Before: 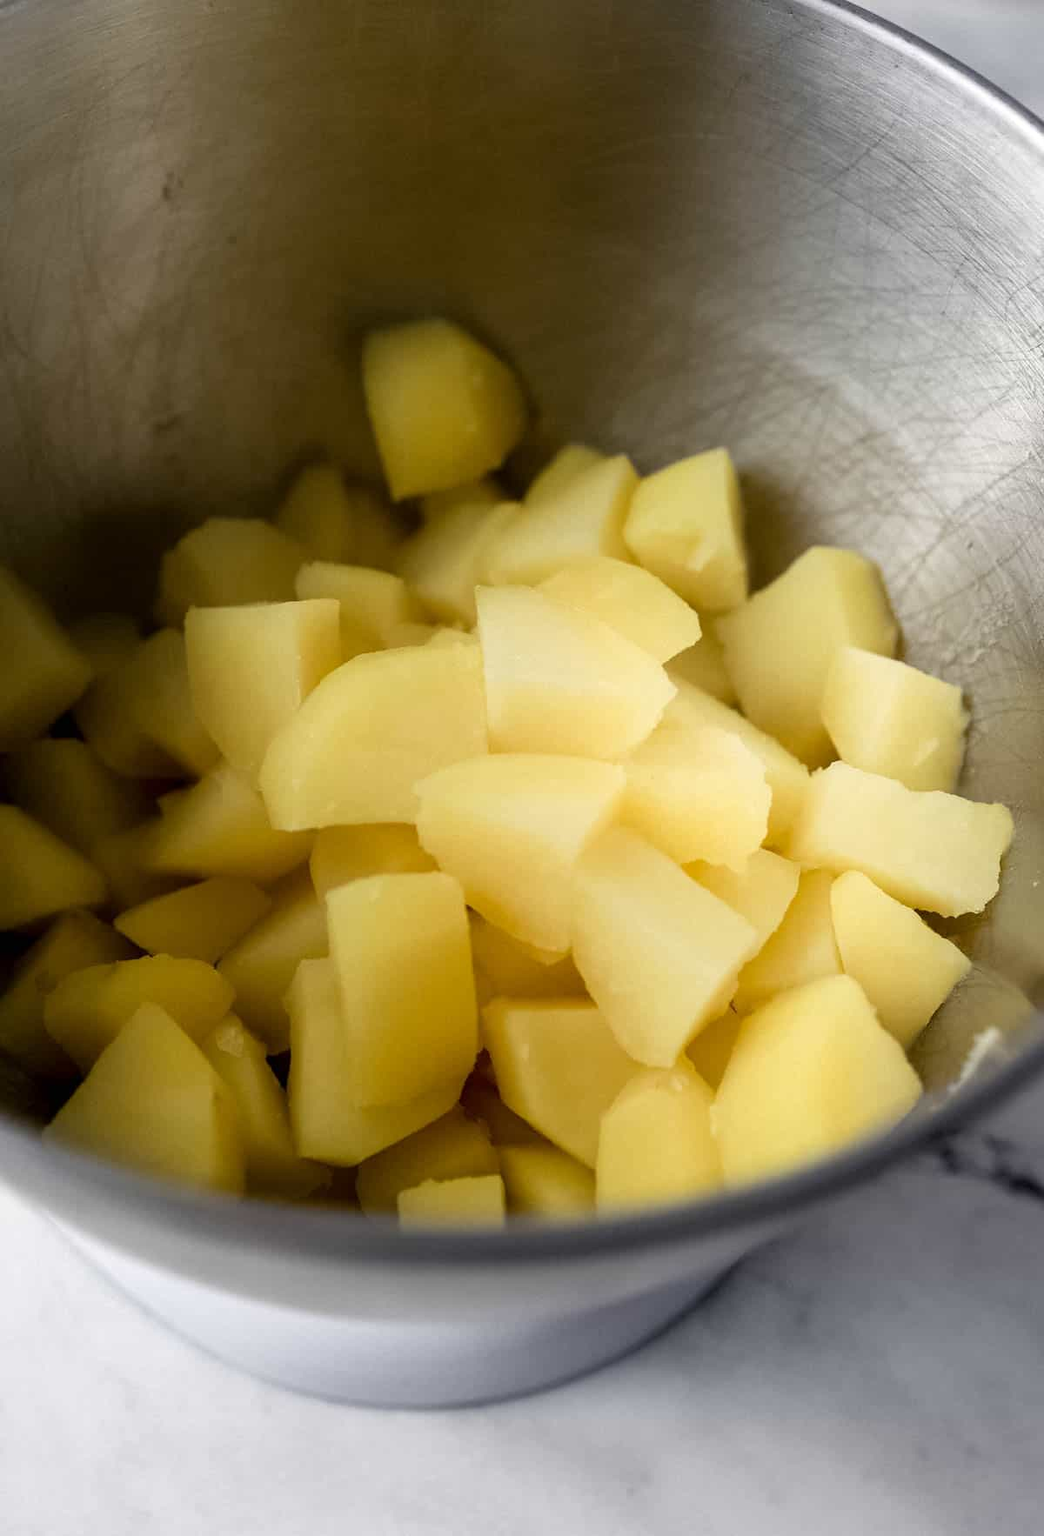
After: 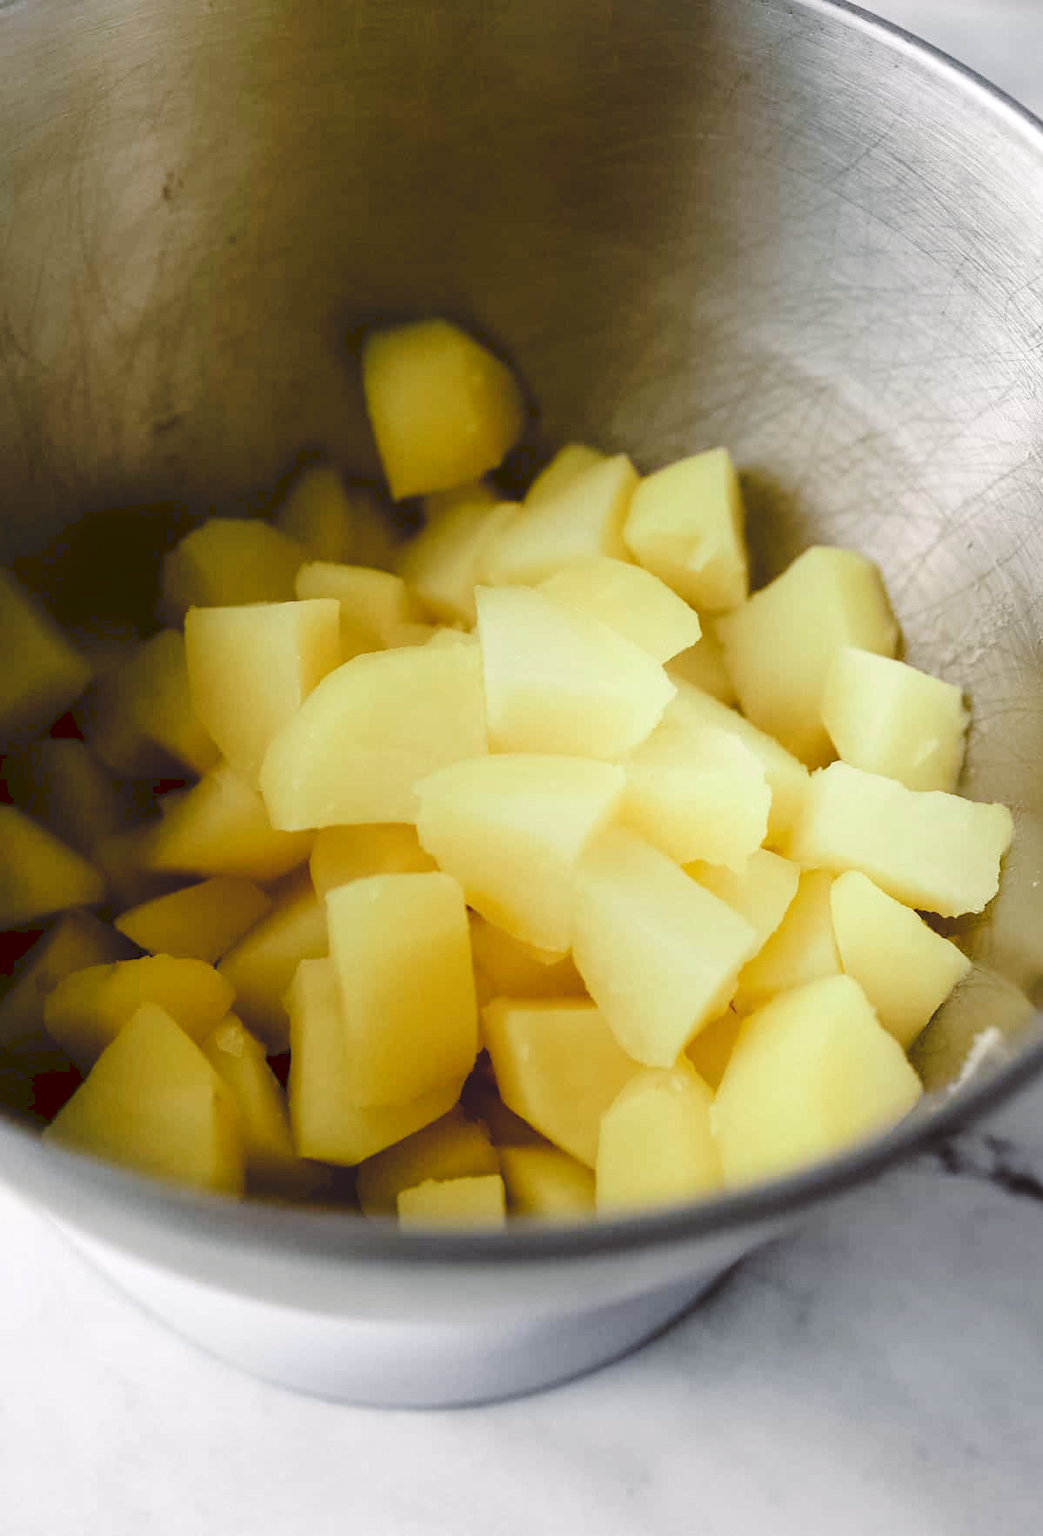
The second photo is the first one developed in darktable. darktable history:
tone curve: curves: ch0 [(0, 0) (0.003, 0.112) (0.011, 0.115) (0.025, 0.111) (0.044, 0.114) (0.069, 0.126) (0.1, 0.144) (0.136, 0.164) (0.177, 0.196) (0.224, 0.249) (0.277, 0.316) (0.335, 0.401) (0.399, 0.487) (0.468, 0.571) (0.543, 0.647) (0.623, 0.728) (0.709, 0.795) (0.801, 0.866) (0.898, 0.933) (1, 1)], preserve colors none
color look up table: target L [98.13, 91.35, 84.81, 74, 74.19, 78.51, 61.7, 56.83, 45.54, 52.75, 32.42, 16.88, 200.74, 102.65, 86.83, 73.1, 63.15, 60.44, 56.09, 56.05, 51.85, 47.94, 45.02, 39.12, 29.56, 28.73, 21.31, 2.647, 80.98, 84.94, 73.9, 62.7, 61.37, 61.85, 61.16, 68.45, 62.68, 37.96, 37.43, 39.03, 26, 30.87, 24.81, 2.292, 89.22, 71.1, 51.79, 48.82, 28.05], target a [-22.16, -21.8, -42.84, -32.13, -50.79, -19.83, -52.21, -8.423, -32.56, -8.513, -21.28, -15.99, 0, 0, 5.188, 18.98, 40.13, 24.62, 50.48, 25.35, 52.96, 25.49, 68.78, 57.57, 5.428, 0.707, 33.44, 18.42, 9.568, 19.81, 40.97, 41.31, 8.142, 57.38, 60.48, 14.92, 27.49, 52.67, 14.48, 40.56, 30.01, 22.92, 27.77, 16.37, -28.26, -6.48, -32.29, -7.22, -7.984], target b [35.09, 62.04, 13.23, 31.86, 31.23, 2.811, 52.27, 31.18, 41.8, 6.503, 36.53, 13.38, 0, -0.002, 11.52, 76.38, 54.23, 33.22, 60.07, 15.25, 32, 49.59, 31.48, 57.81, 15.02, 41.78, 36.22, 3.954, -0.615, -18.27, -33.98, 0.35, -12.65, -2.752, -23.53, -42.15, -52.33, -7.62, -30.67, -49.53, -2.602, -61.85, -38.64, -9.201, -19.53, -35.61, 3.942, -29.66, -9.854], num patches 49
